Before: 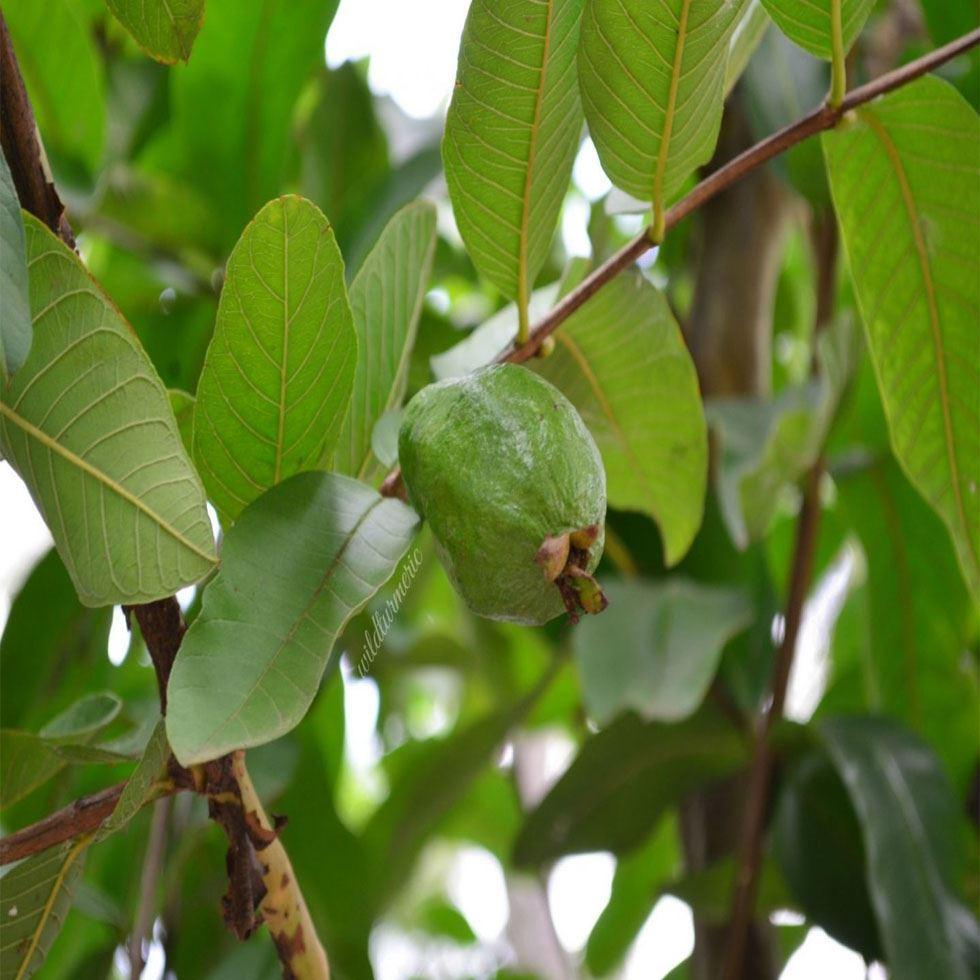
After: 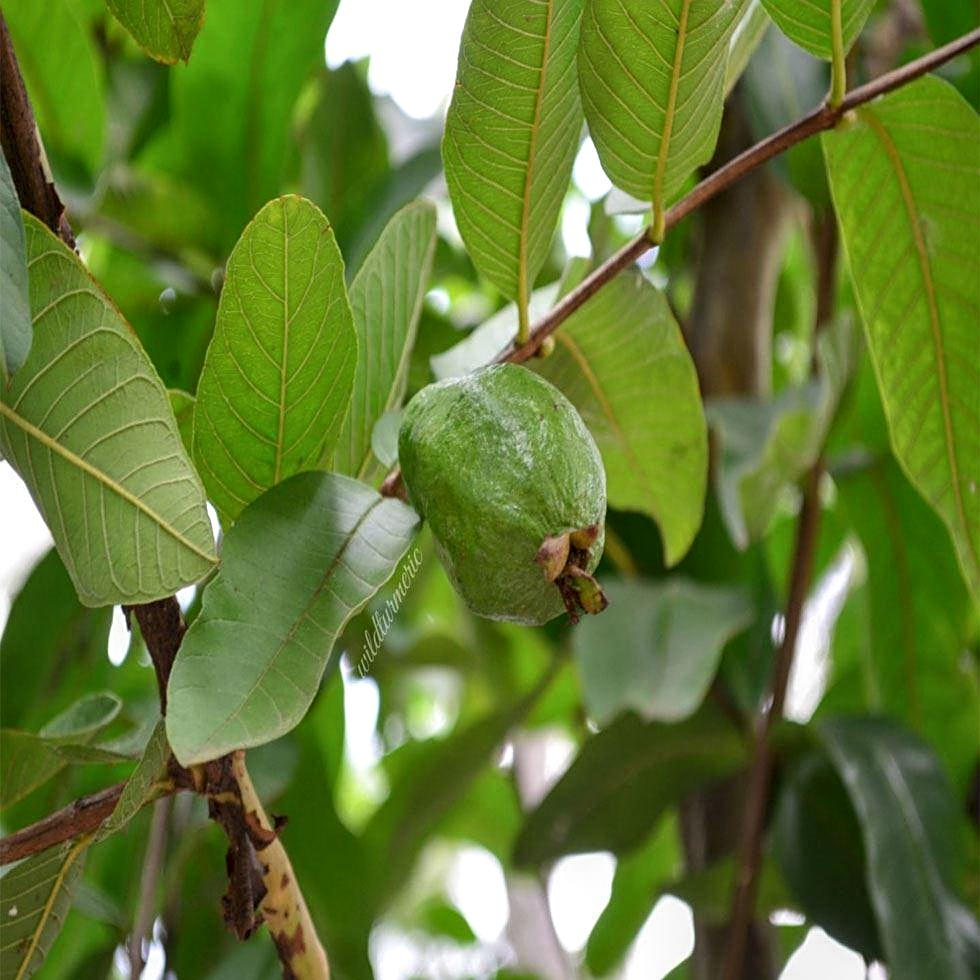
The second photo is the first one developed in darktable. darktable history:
local contrast: on, module defaults
sharpen: radius 2.529, amount 0.323
